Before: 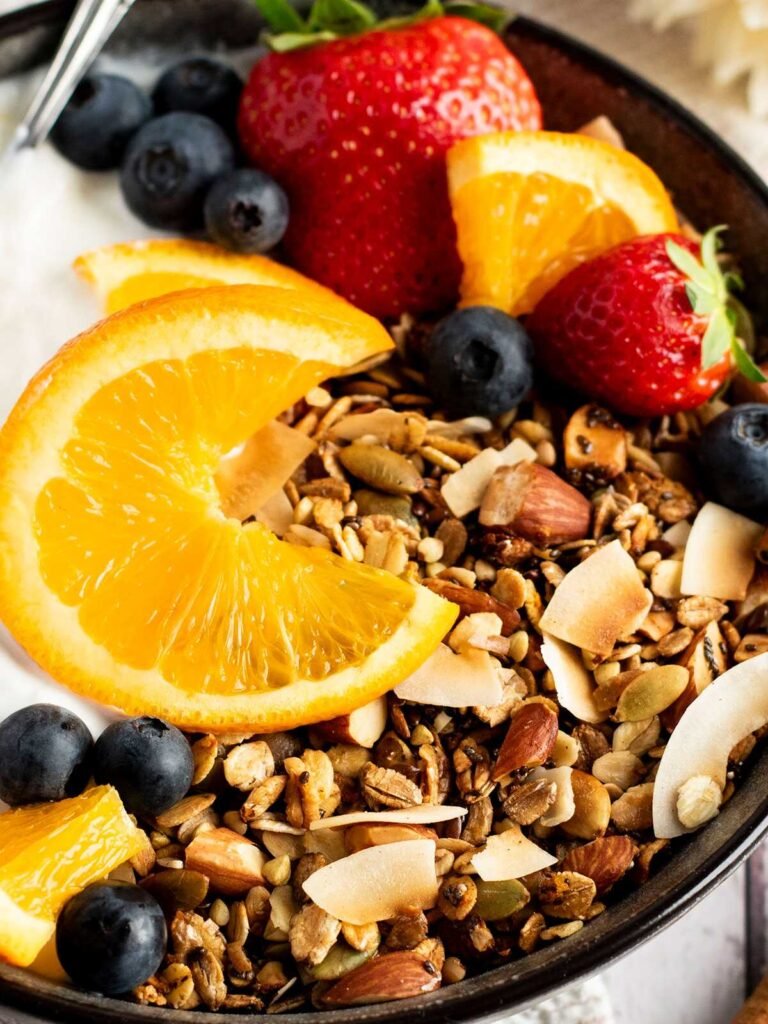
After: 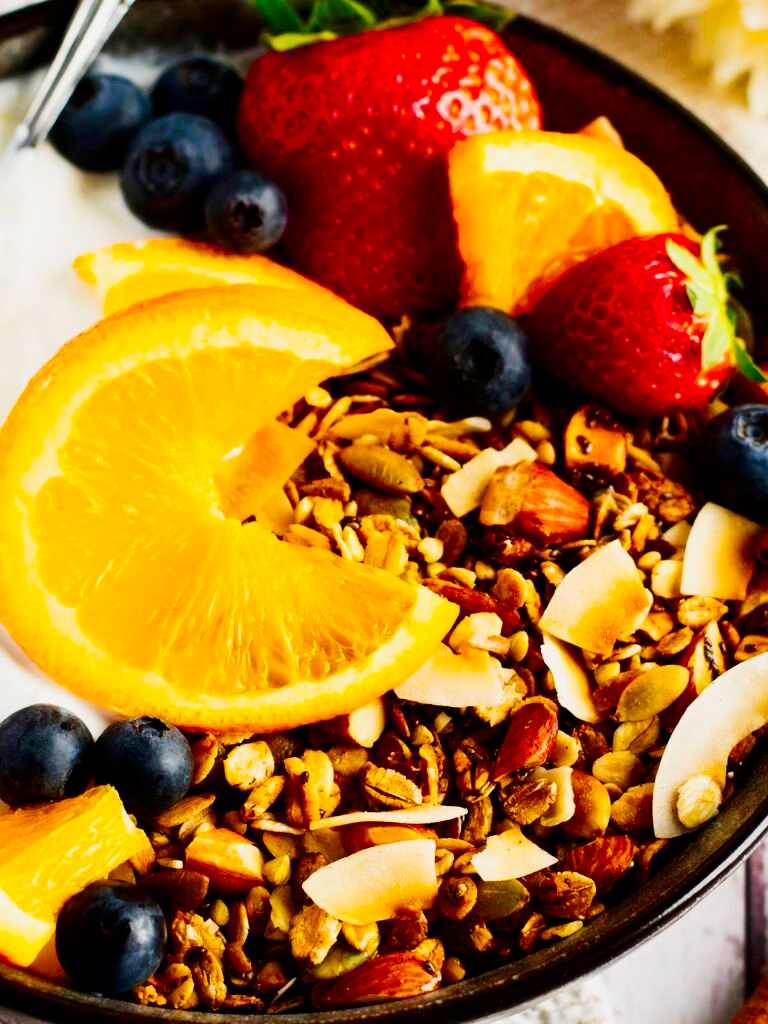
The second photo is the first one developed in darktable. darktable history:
tone curve: curves: ch0 [(0, 0) (0.004, 0.001) (0.133, 0.112) (0.325, 0.362) (0.832, 0.893) (1, 1)], preserve colors none
contrast brightness saturation: contrast 0.186, brightness -0.115, saturation 0.21
exposure: exposure -0.04 EV, compensate exposure bias true, compensate highlight preservation false
color balance rgb: linear chroma grading › global chroma 14.578%, perceptual saturation grading › global saturation 19.44%, contrast -10.63%
